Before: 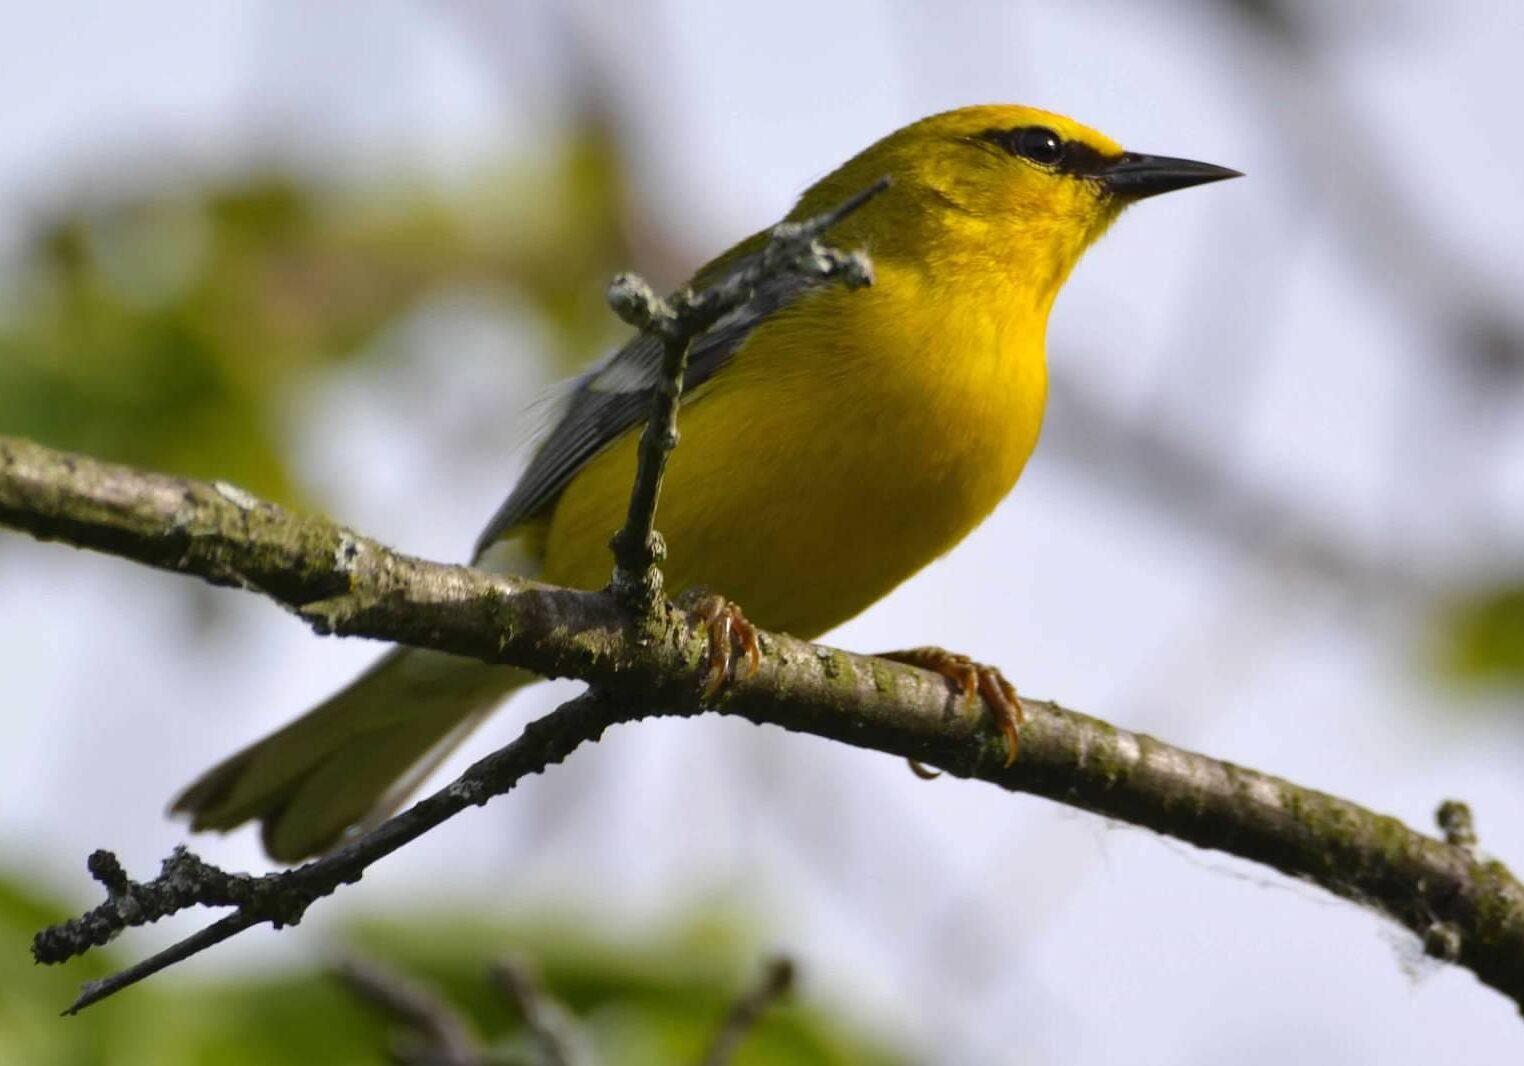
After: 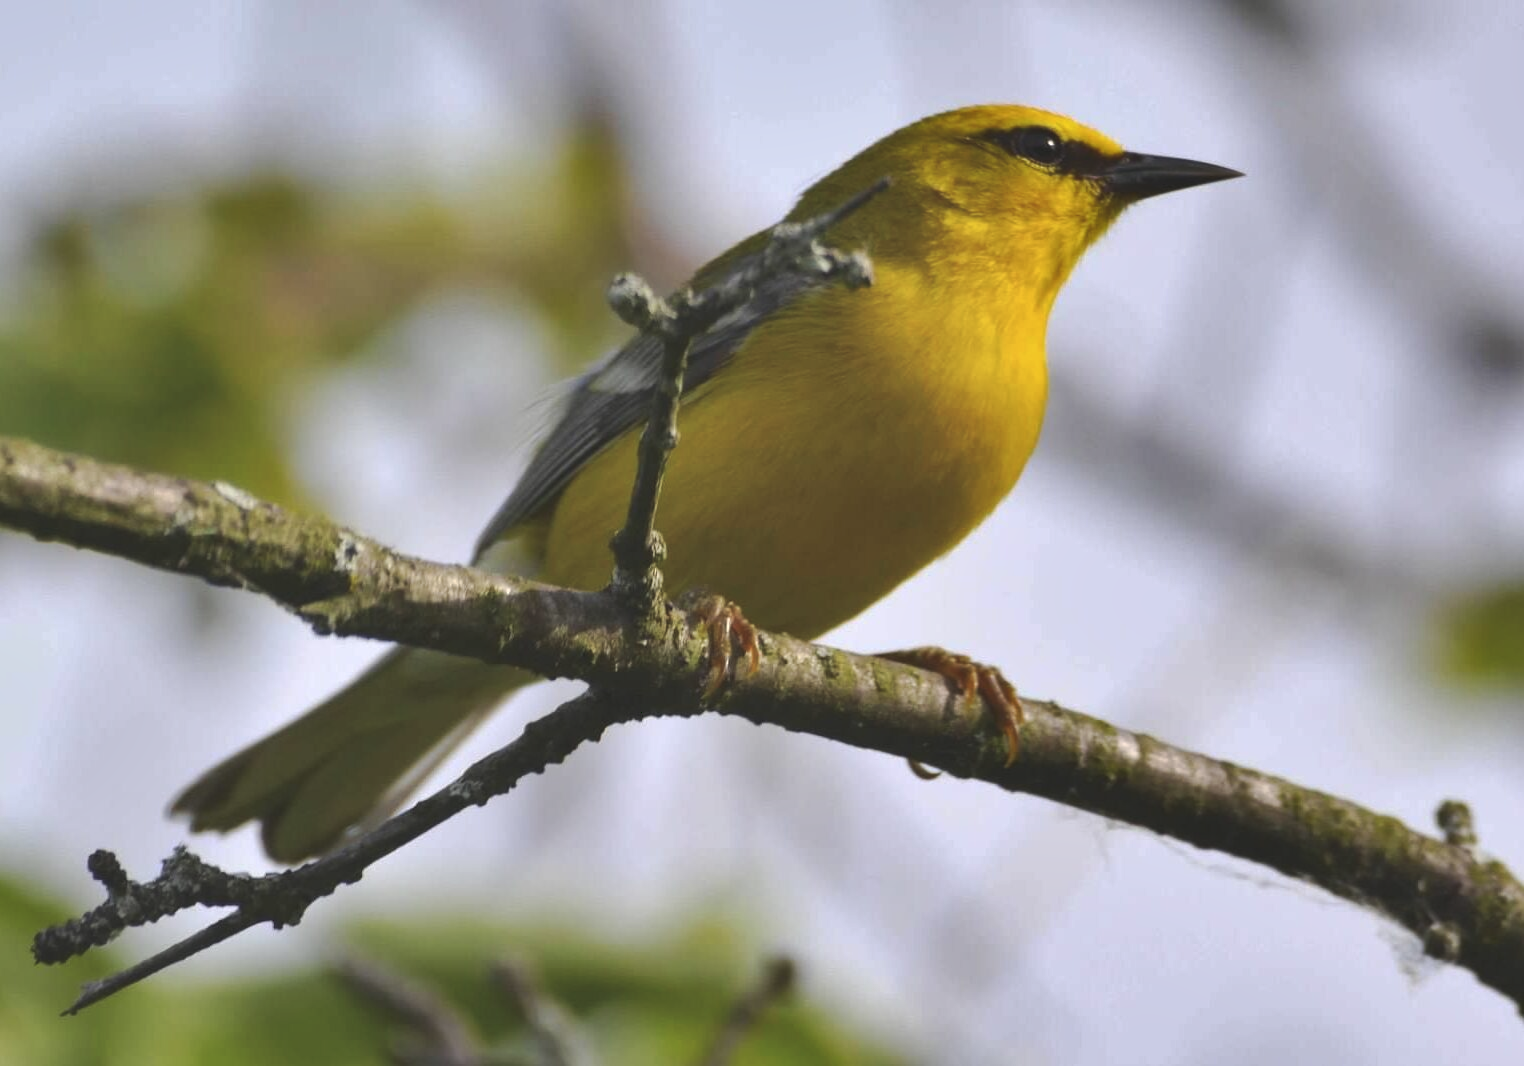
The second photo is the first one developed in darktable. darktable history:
tone curve: curves: ch0 [(0, 0) (0.003, 0.125) (0.011, 0.139) (0.025, 0.155) (0.044, 0.174) (0.069, 0.192) (0.1, 0.211) (0.136, 0.234) (0.177, 0.262) (0.224, 0.296) (0.277, 0.337) (0.335, 0.385) (0.399, 0.436) (0.468, 0.5) (0.543, 0.573) (0.623, 0.644) (0.709, 0.713) (0.801, 0.791) (0.898, 0.881) (1, 1)], preserve colors none
exposure: compensate highlight preservation false
white balance: emerald 1
shadows and highlights: low approximation 0.01, soften with gaussian
